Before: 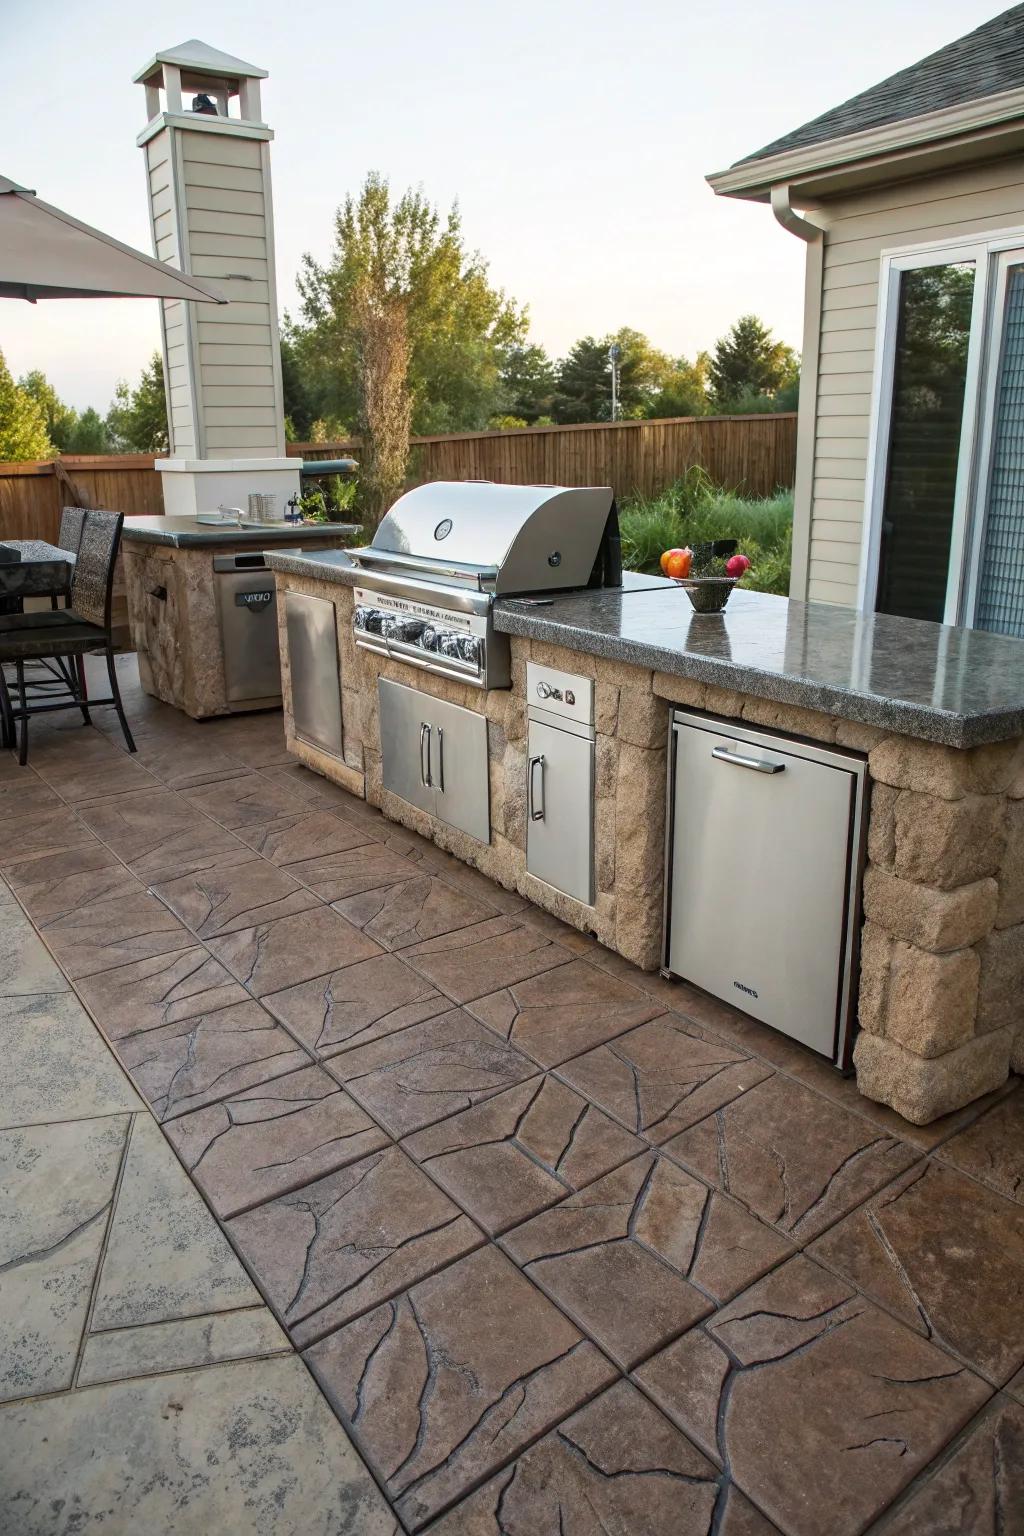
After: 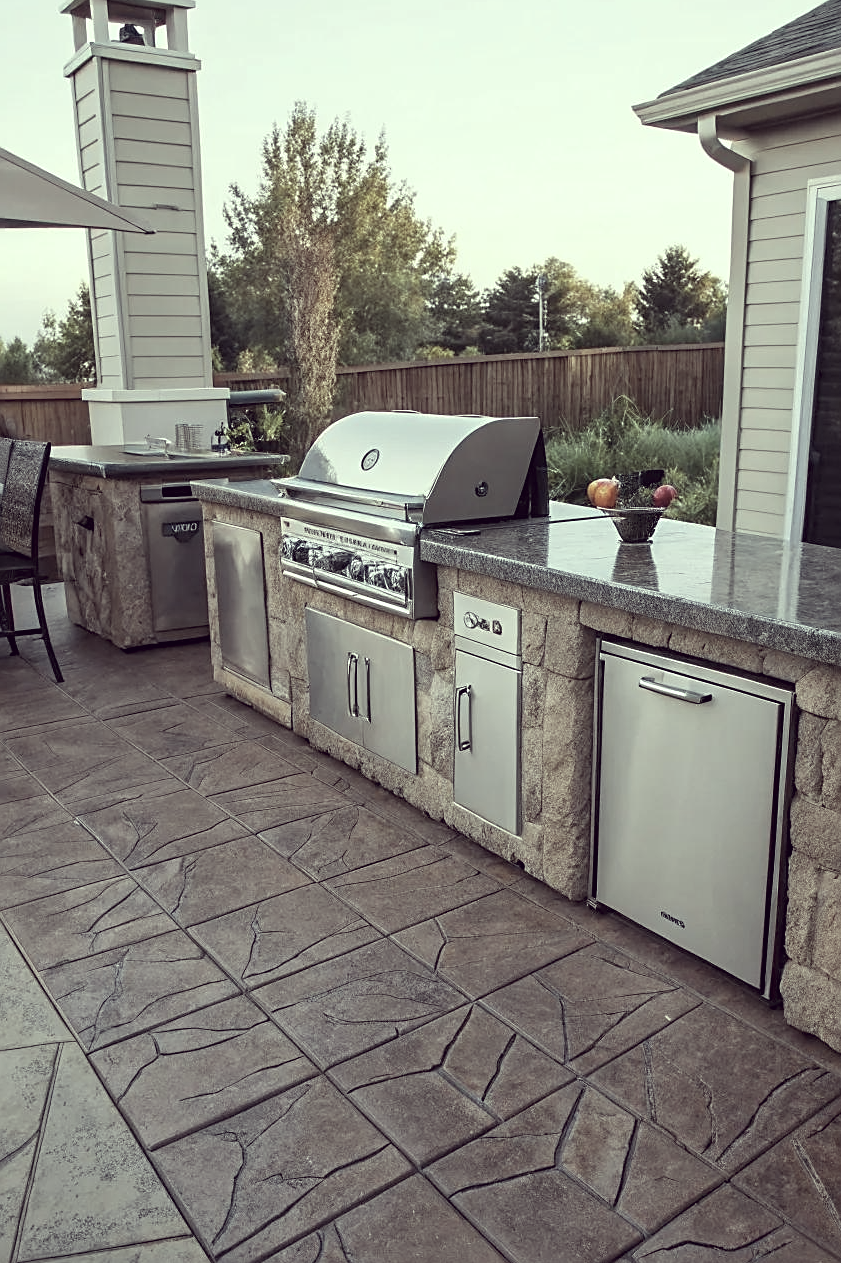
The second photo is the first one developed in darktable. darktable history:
sharpen: on, module defaults
crop and rotate: left 7.196%, top 4.574%, right 10.605%, bottom 13.178%
color correction: highlights a* -20.17, highlights b* 20.27, shadows a* 20.03, shadows b* -20.46, saturation 0.43
base curve: exposure shift 0, preserve colors none
